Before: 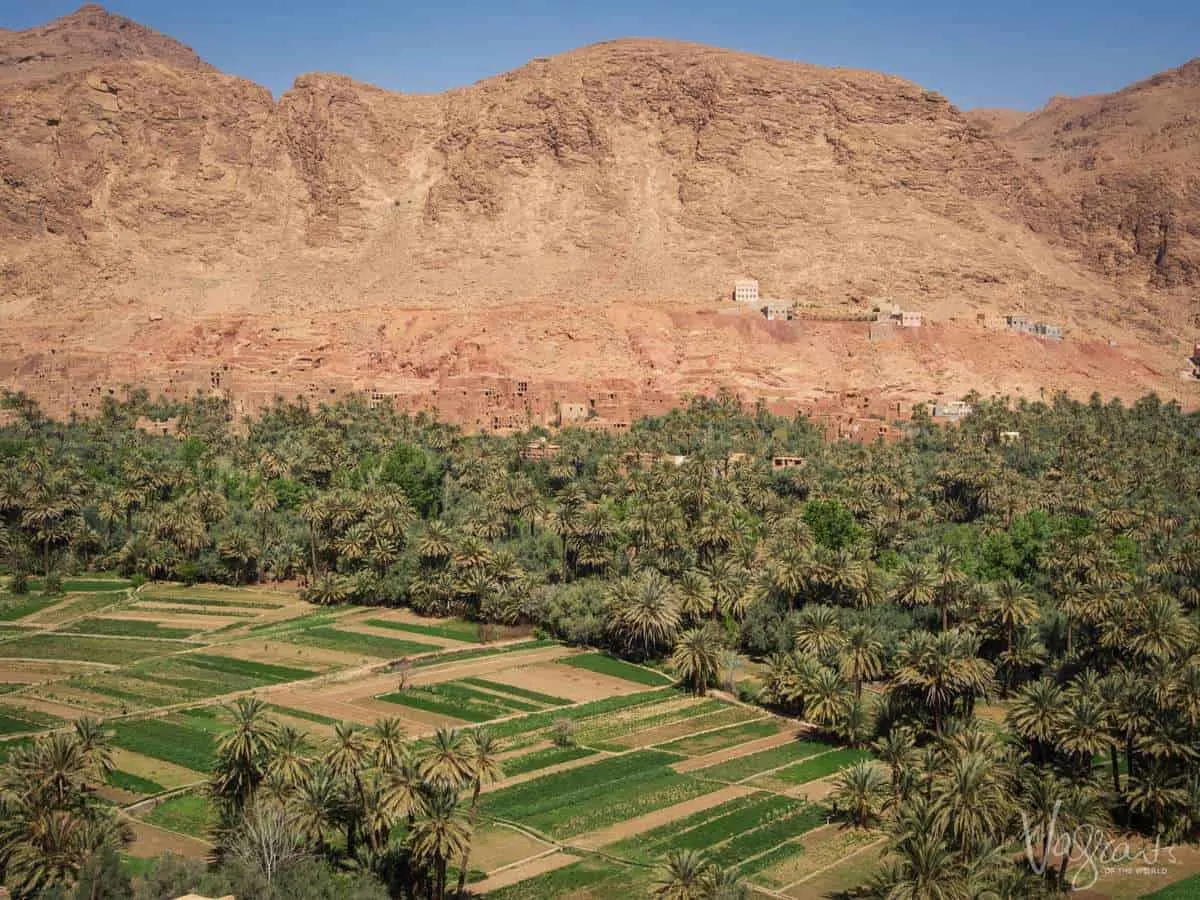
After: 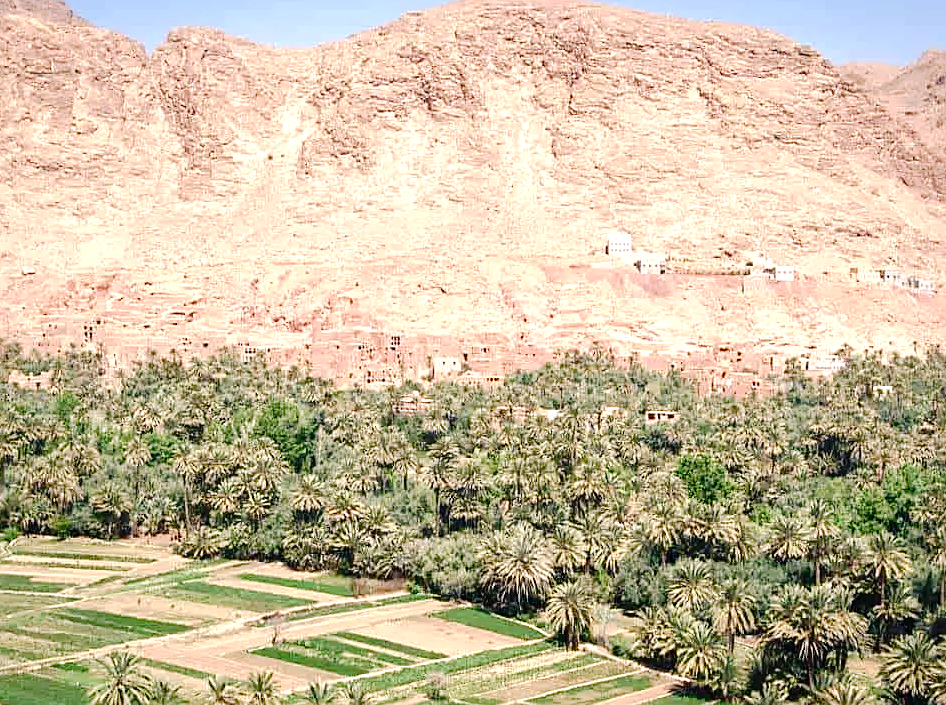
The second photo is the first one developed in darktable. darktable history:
color balance rgb: shadows lift › luminance -7.697%, shadows lift › chroma 2.215%, shadows lift › hue 164.21°, highlights gain › chroma 3.639%, highlights gain › hue 58.56°, perceptual saturation grading › global saturation 0.007%, perceptual saturation grading › highlights -32.01%, perceptual saturation grading › mid-tones 6.021%, perceptual saturation grading › shadows 18.167%
crop and rotate: left 10.66%, top 5.146%, right 10.456%, bottom 16.415%
sharpen: on, module defaults
exposure: black level correction -0.002, exposure 1.115 EV, compensate exposure bias true, compensate highlight preservation false
color calibration: gray › normalize channels true, x 0.367, y 0.376, temperature 4368.05 K, gamut compression 0.026
tone curve: curves: ch0 [(0.003, 0) (0.066, 0.017) (0.163, 0.09) (0.264, 0.238) (0.395, 0.421) (0.517, 0.56) (0.688, 0.743) (0.791, 0.814) (1, 1)]; ch1 [(0, 0) (0.164, 0.115) (0.337, 0.332) (0.39, 0.398) (0.464, 0.461) (0.501, 0.5) (0.507, 0.503) (0.534, 0.537) (0.577, 0.59) (0.652, 0.681) (0.733, 0.749) (0.811, 0.796) (1, 1)]; ch2 [(0, 0) (0.337, 0.382) (0.464, 0.476) (0.501, 0.502) (0.527, 0.54) (0.551, 0.565) (0.6, 0.59) (0.687, 0.675) (1, 1)], preserve colors none
